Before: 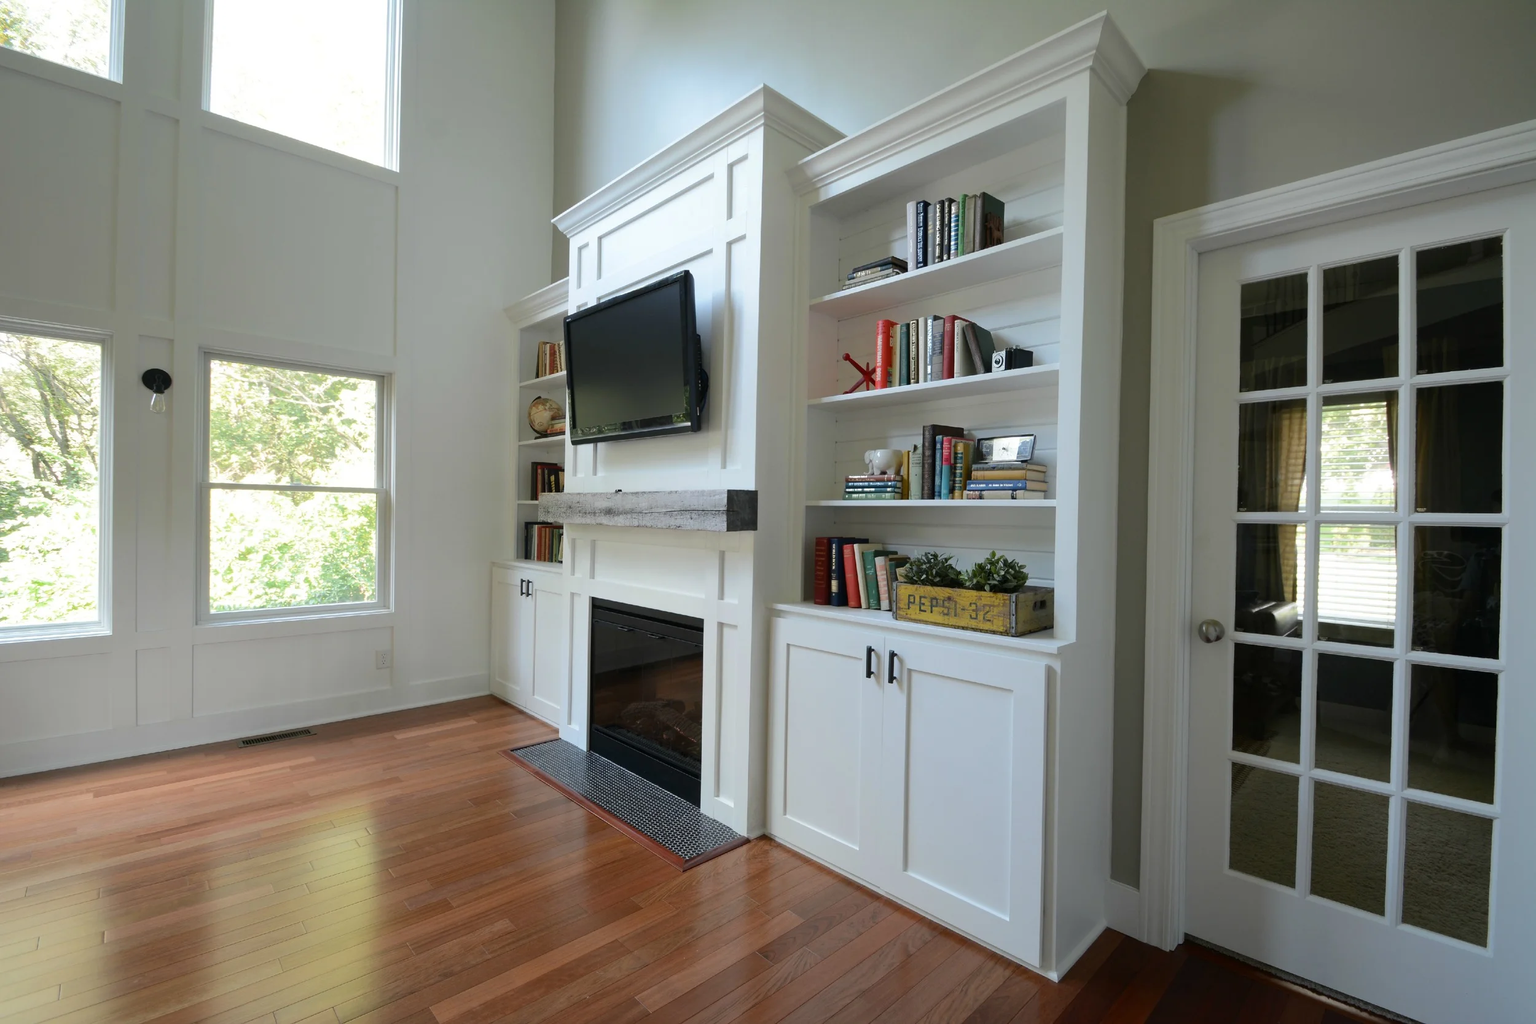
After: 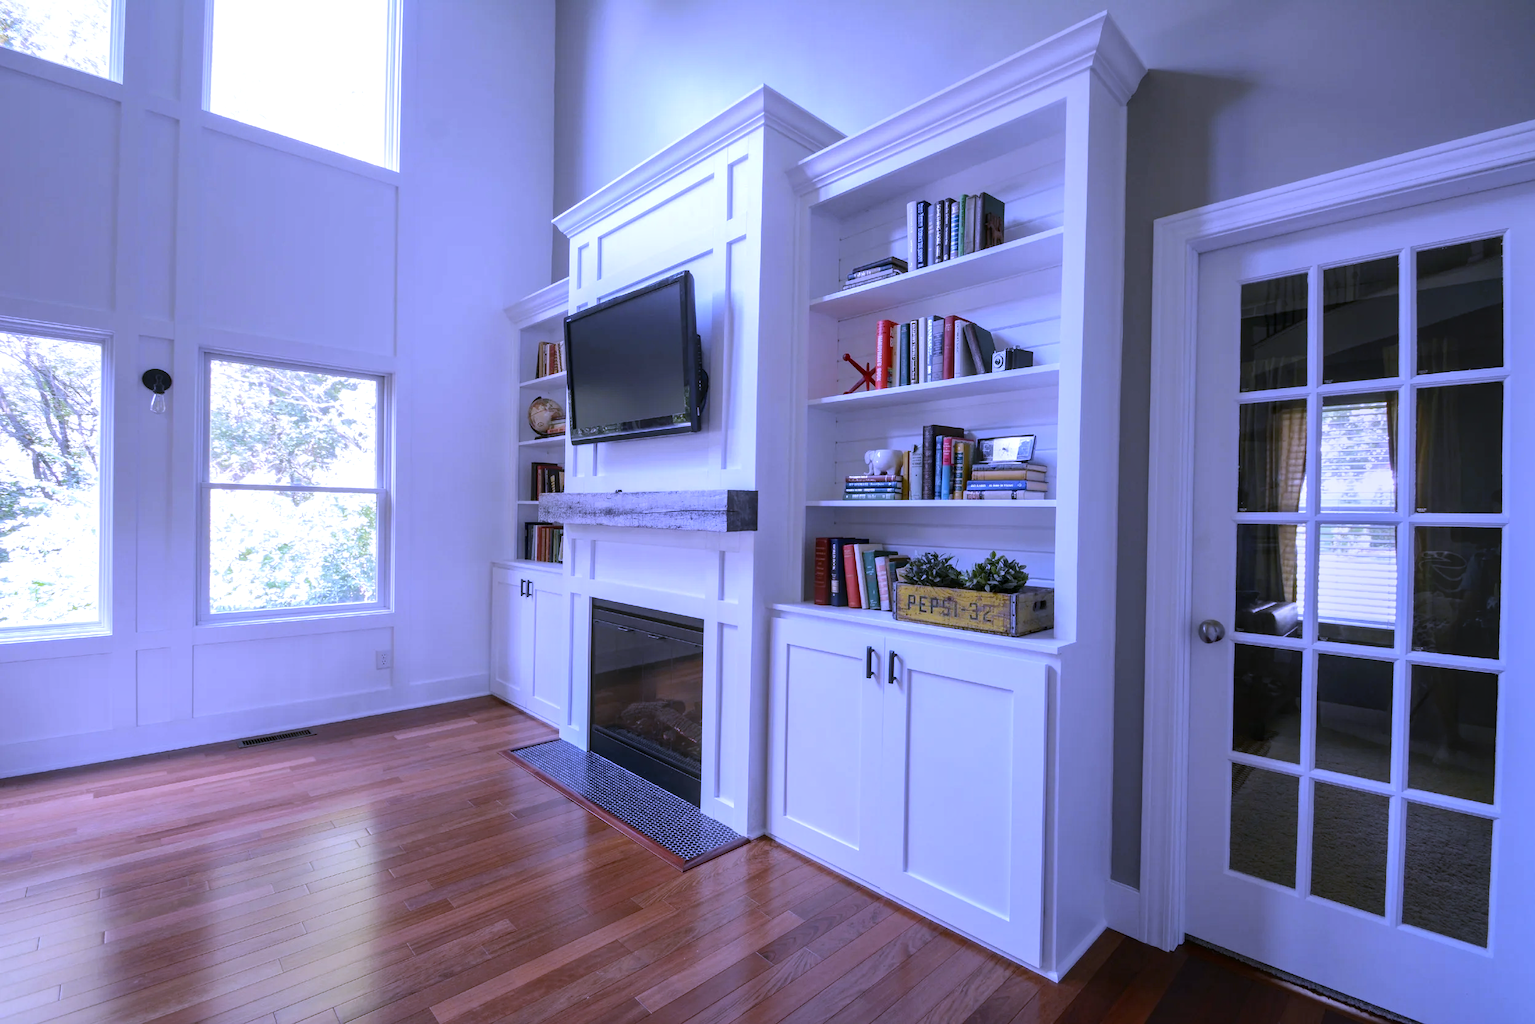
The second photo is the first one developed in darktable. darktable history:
white balance: red 0.98, blue 1.61
local contrast: highlights 0%, shadows 0%, detail 133%
